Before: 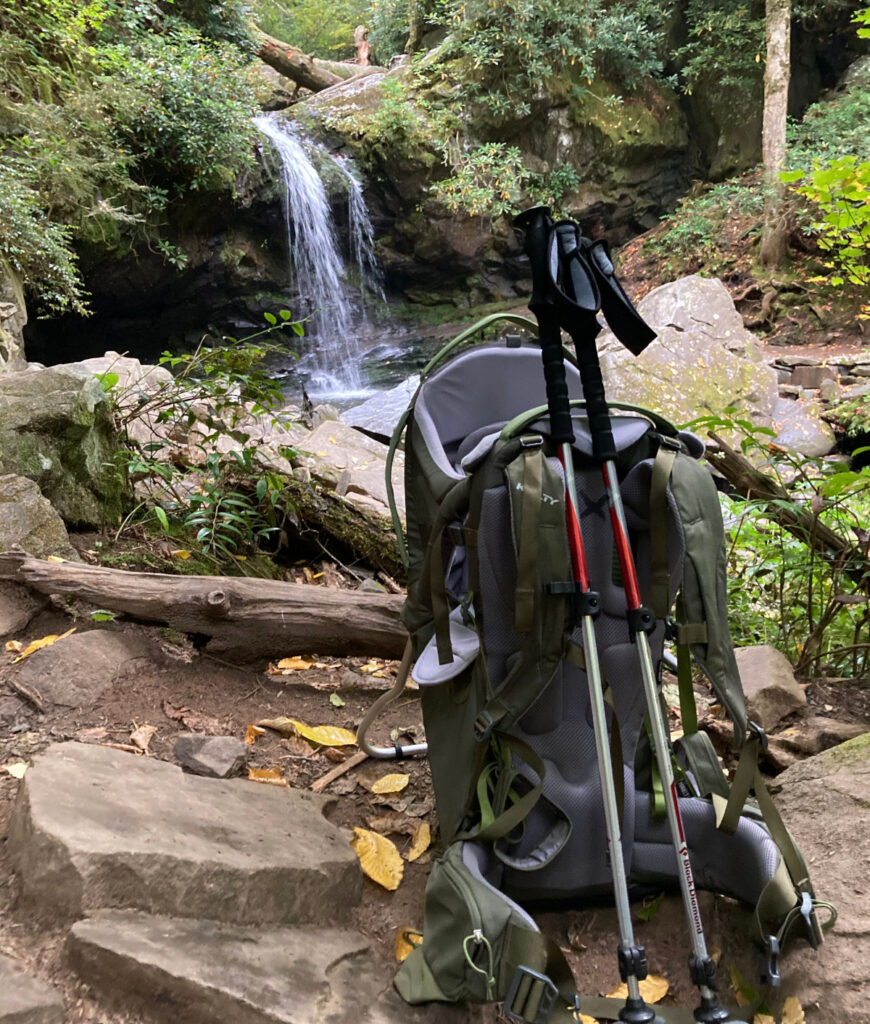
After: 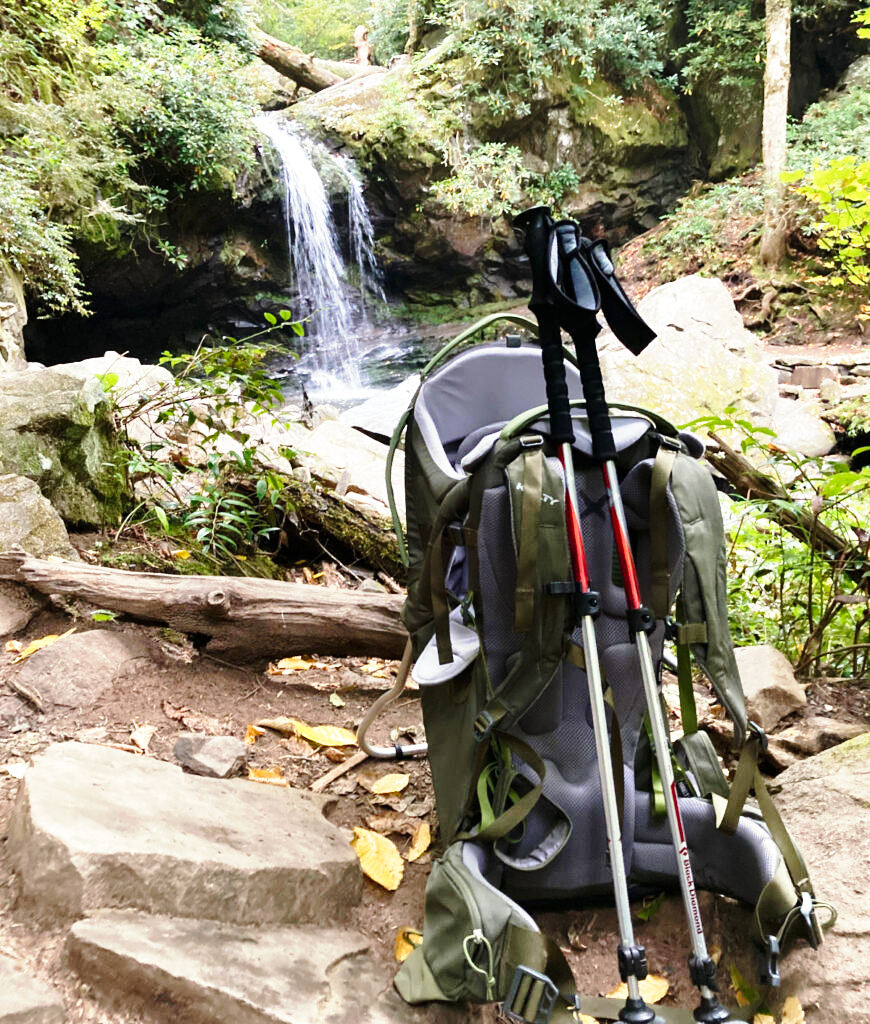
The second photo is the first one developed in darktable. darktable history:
exposure: exposure 0.376 EV, compensate highlight preservation false
split-toning: shadows › saturation 0.61, highlights › saturation 0.58, balance -28.74, compress 87.36%
base curve: curves: ch0 [(0, 0) (0.028, 0.03) (0.121, 0.232) (0.46, 0.748) (0.859, 0.968) (1, 1)], preserve colors none
